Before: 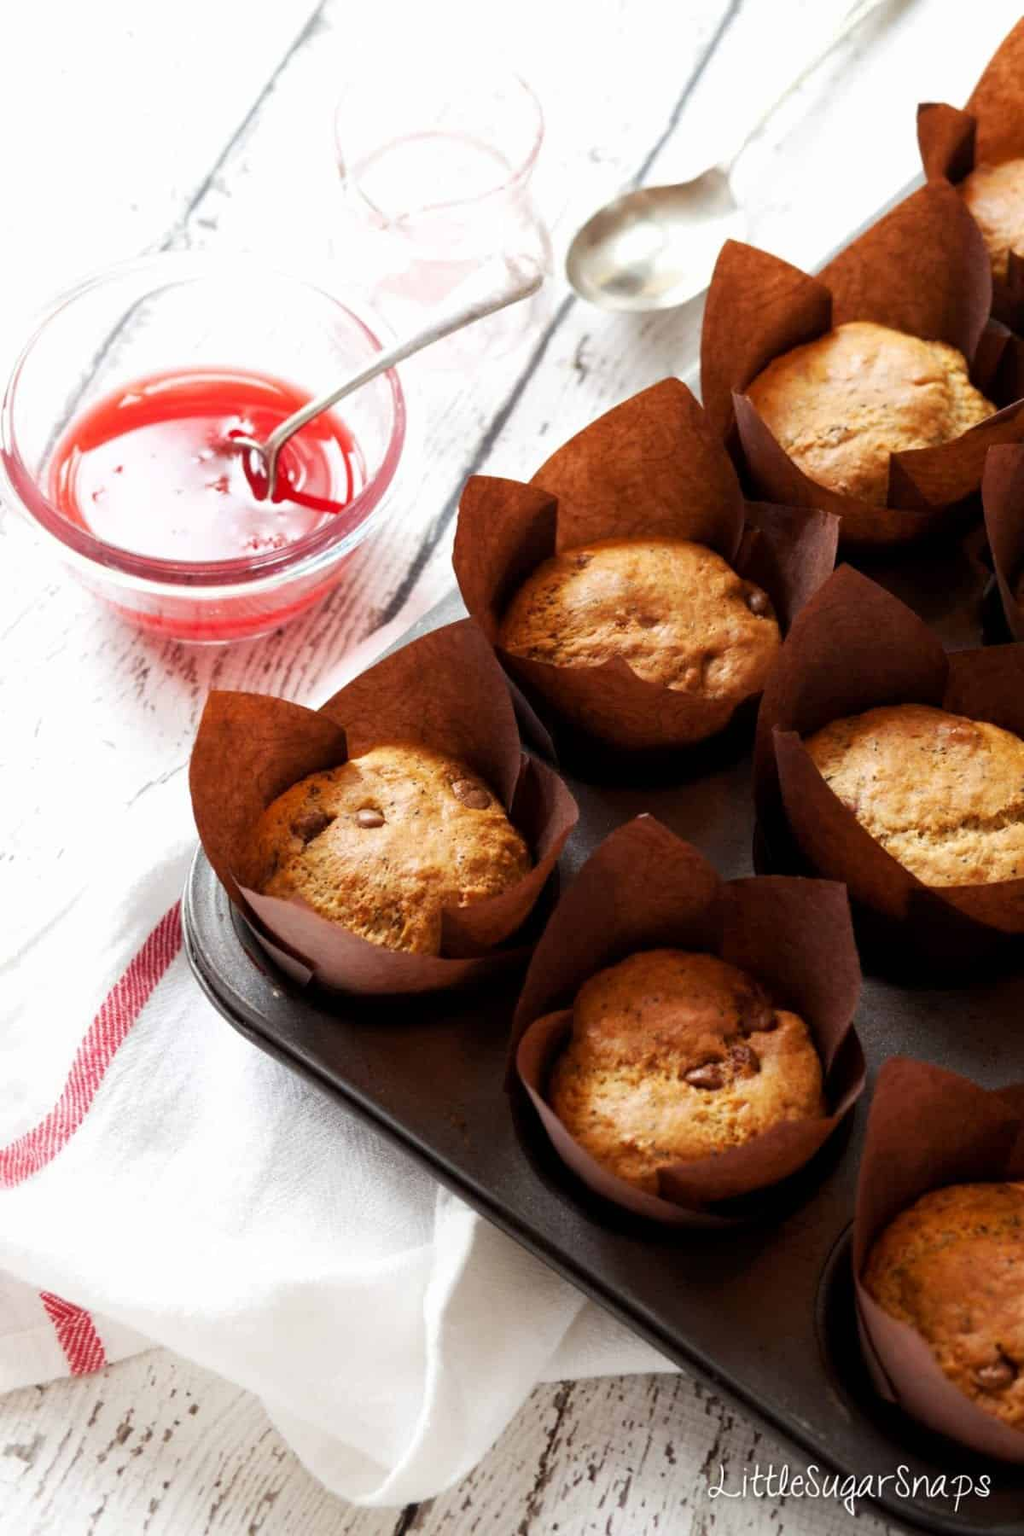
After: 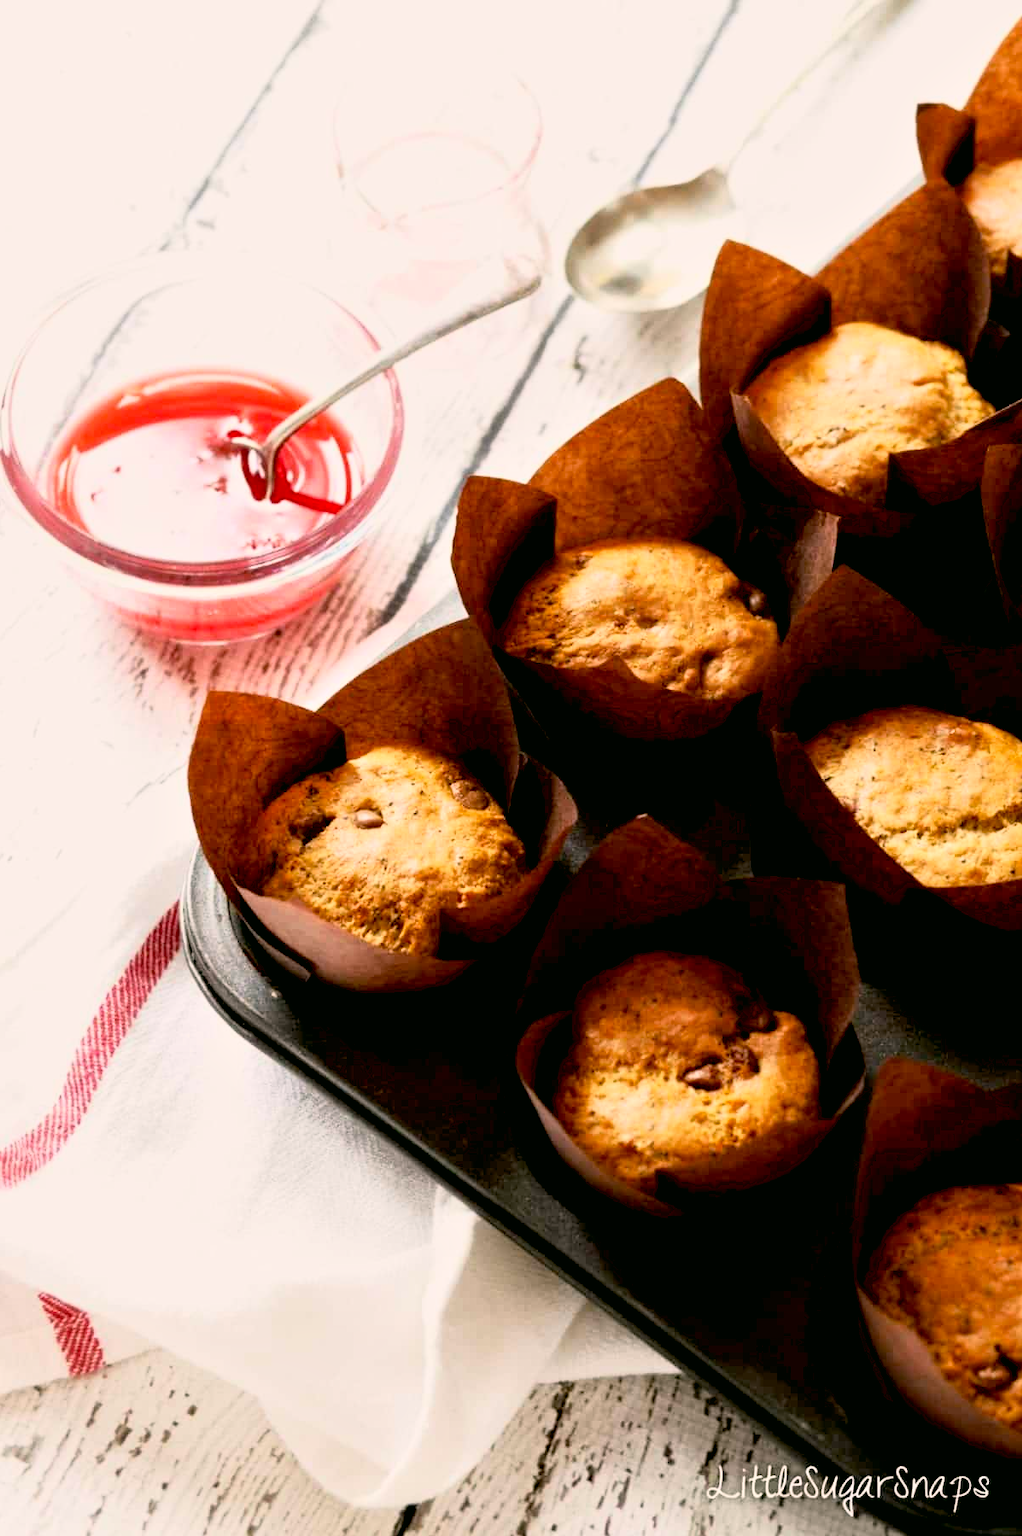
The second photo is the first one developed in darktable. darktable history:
crop: left 0.187%
base curve: curves: ch0 [(0, 0) (0.005, 0.002) (0.193, 0.295) (0.399, 0.664) (0.75, 0.928) (1, 1)]
tone equalizer: -8 EV -0.001 EV, -7 EV 0.004 EV, -6 EV -0.019 EV, -5 EV 0.01 EV, -4 EV -0.02 EV, -3 EV 0.022 EV, -2 EV -0.09 EV, -1 EV -0.269 EV, +0 EV -0.566 EV, mask exposure compensation -0.487 EV
color correction: highlights a* 4.5, highlights b* 4.92, shadows a* -7.31, shadows b* 4.86
exposure: black level correction 0.018, exposure -0.007 EV, compensate highlight preservation false
